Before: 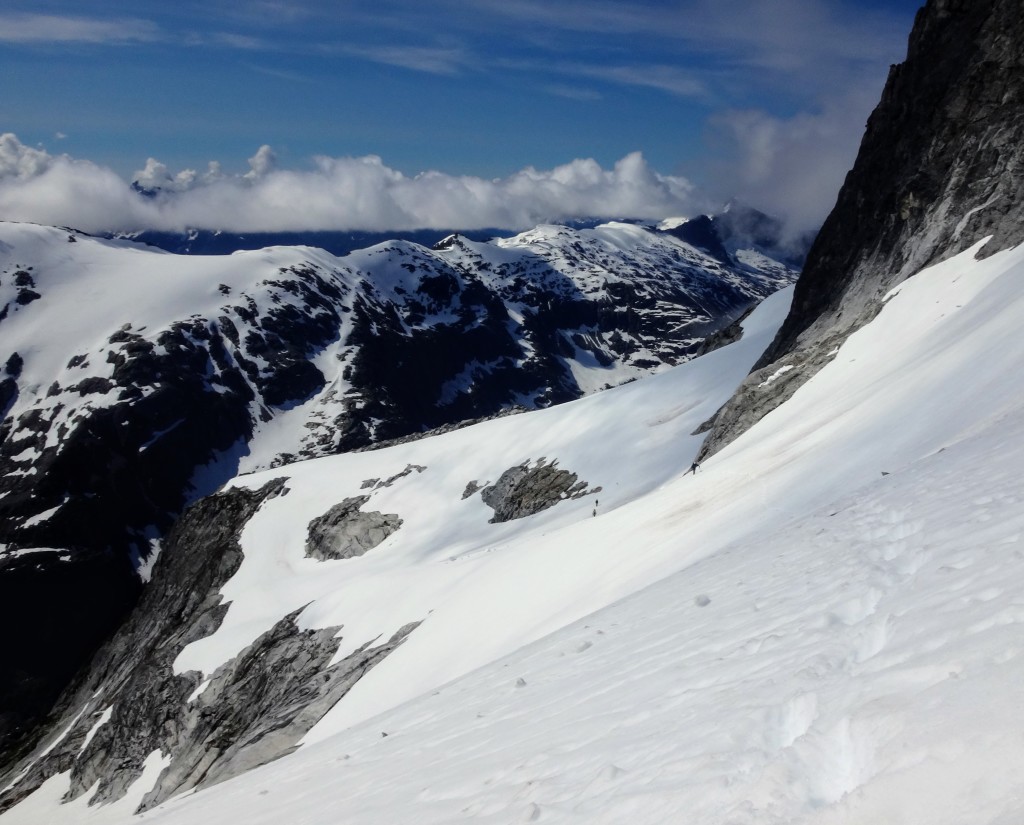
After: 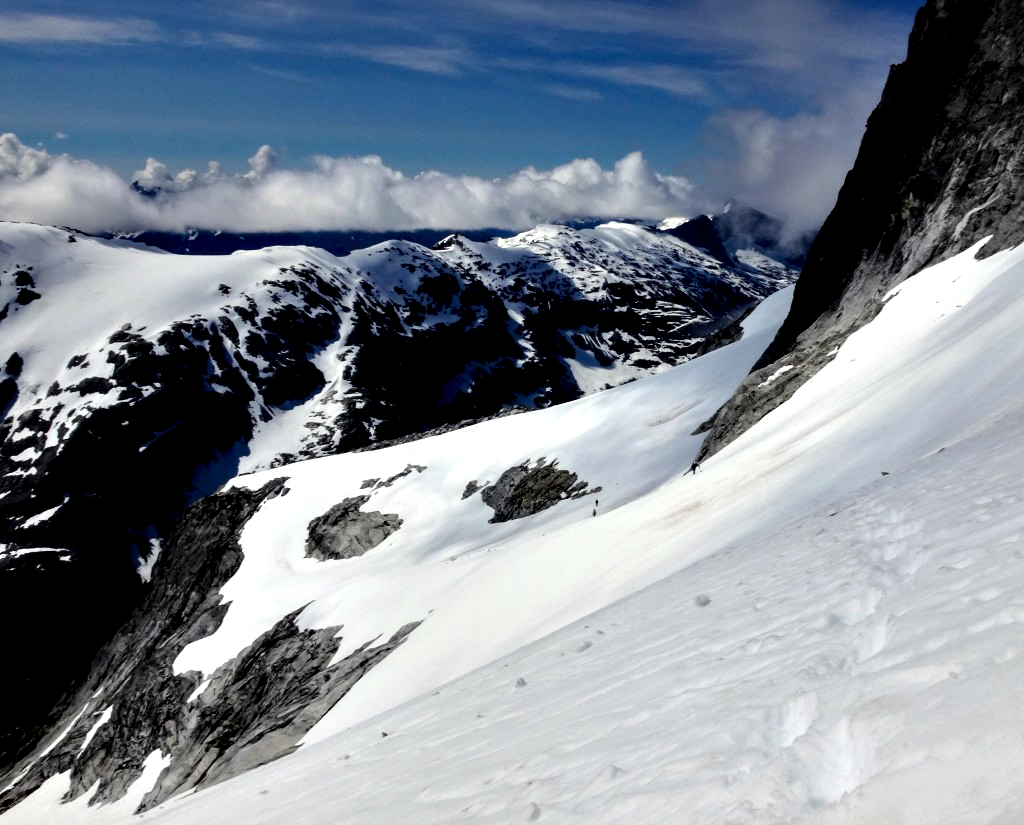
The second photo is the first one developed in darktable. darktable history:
contrast equalizer: y [[0.6 ×6], [0.55 ×6], [0 ×6], [0 ×6], [0 ×6]]
exposure: exposure 0.014 EV, compensate exposure bias true, compensate highlight preservation false
